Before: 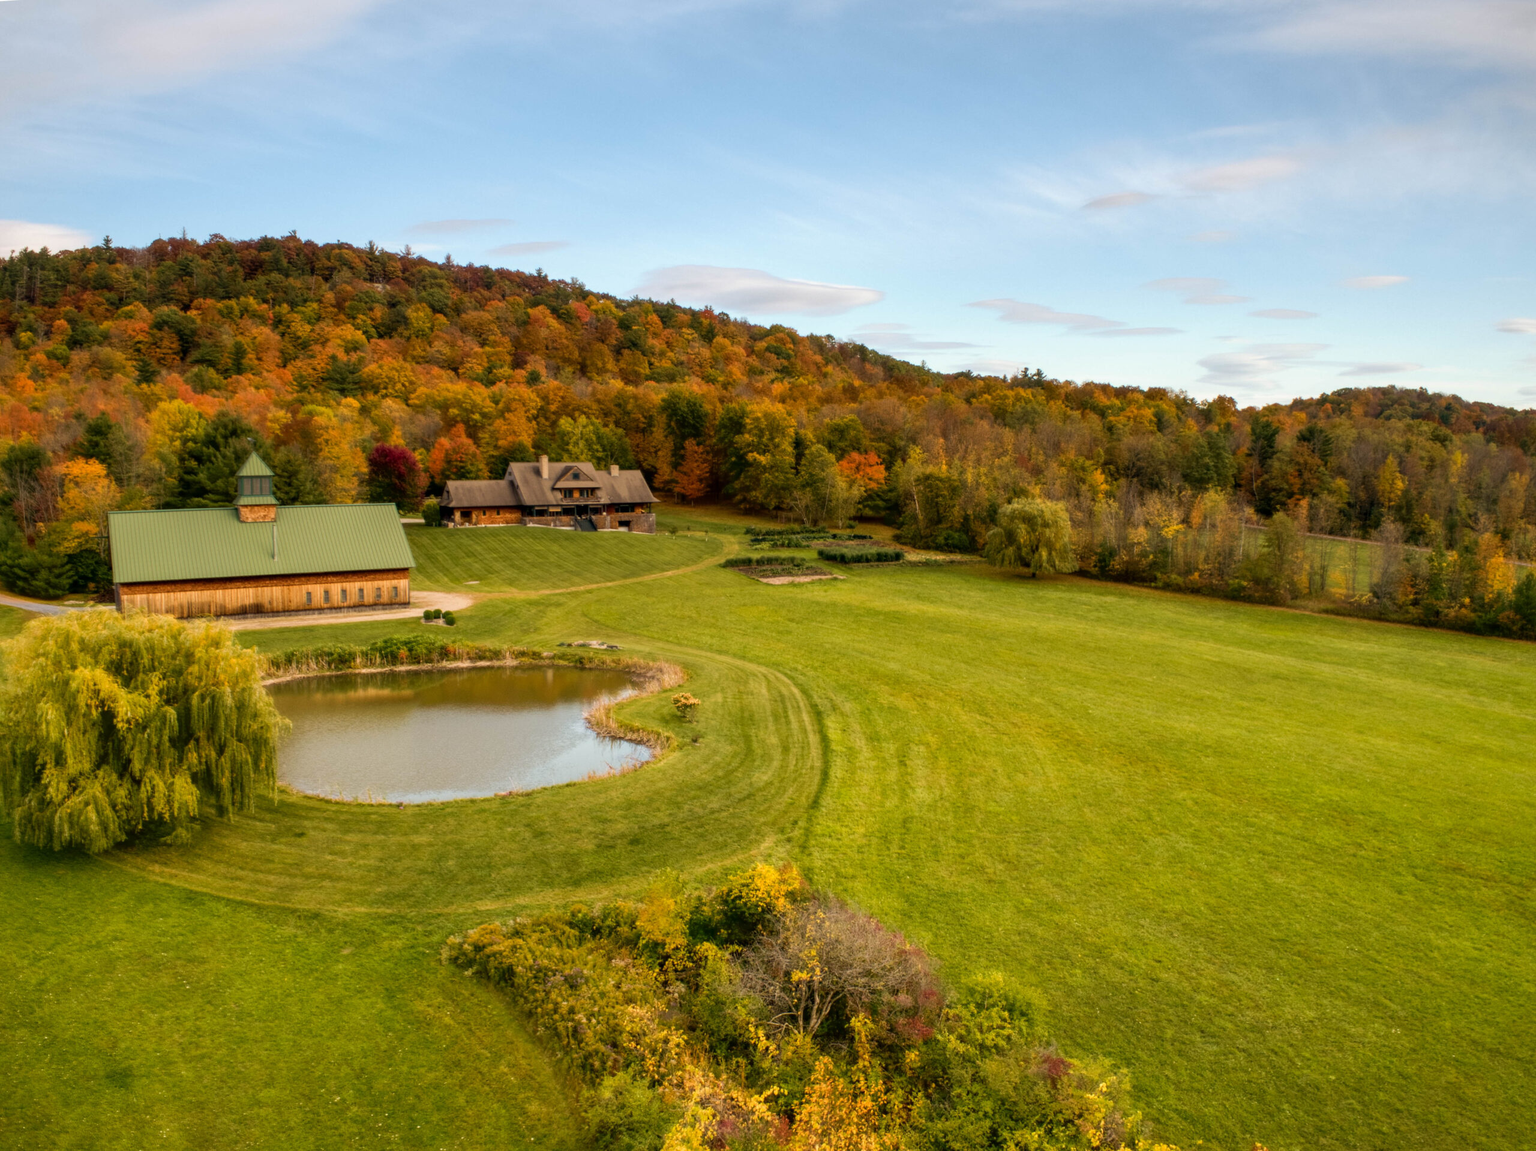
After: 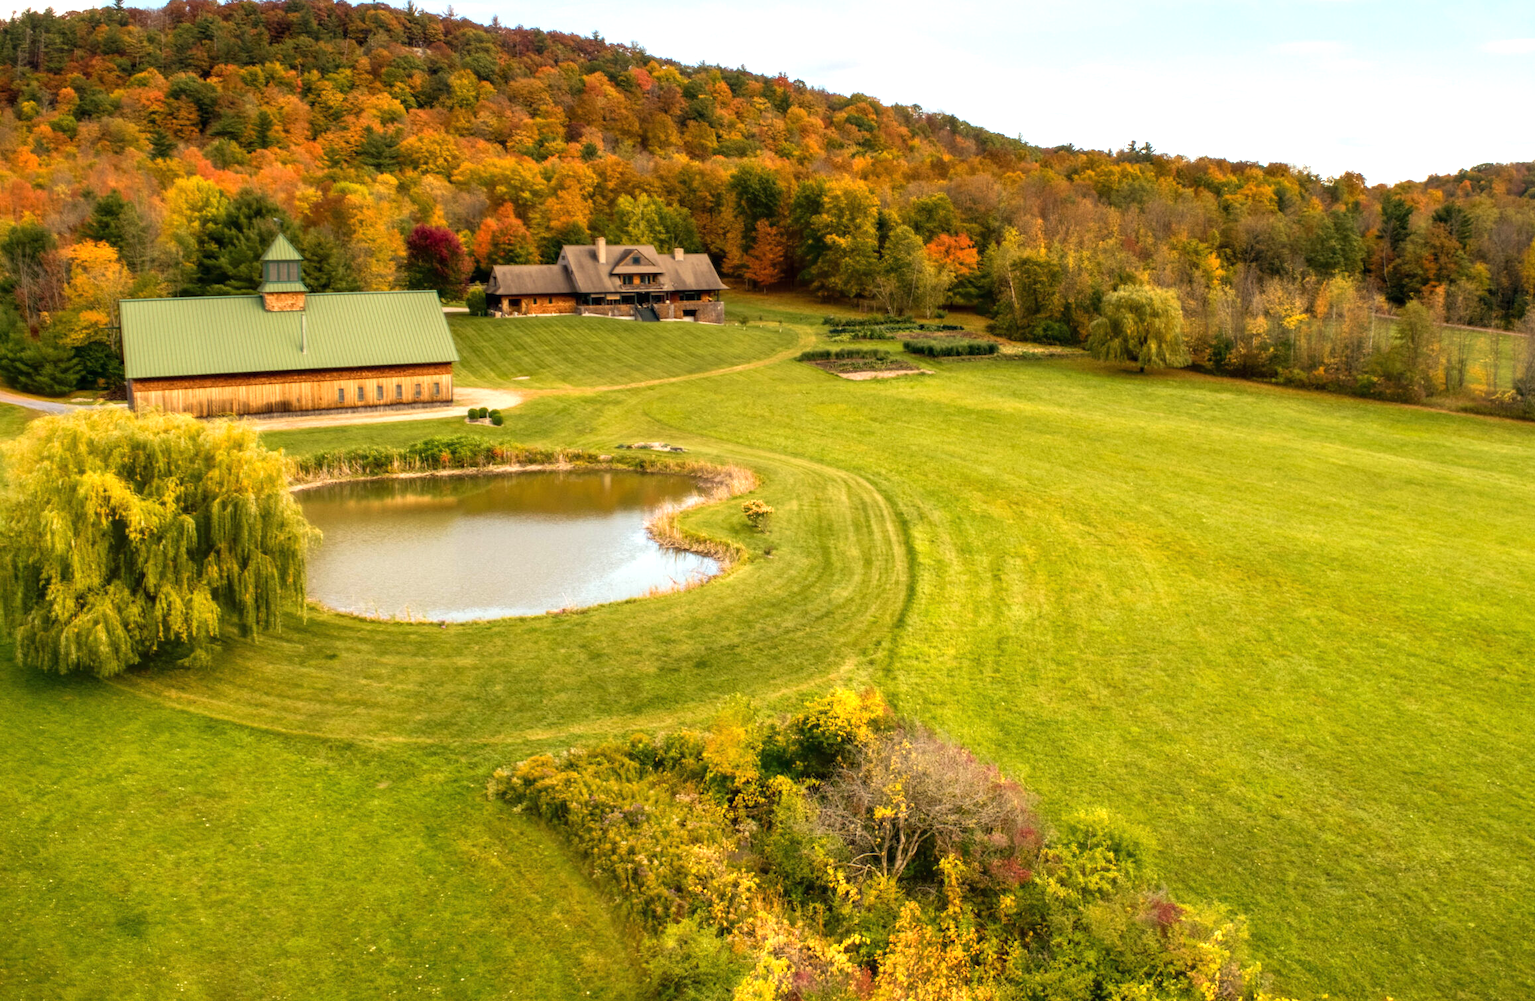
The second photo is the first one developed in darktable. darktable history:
exposure: black level correction 0, exposure 0.7 EV, compensate exposure bias true, compensate highlight preservation false
crop: top 20.916%, right 9.437%, bottom 0.316%
